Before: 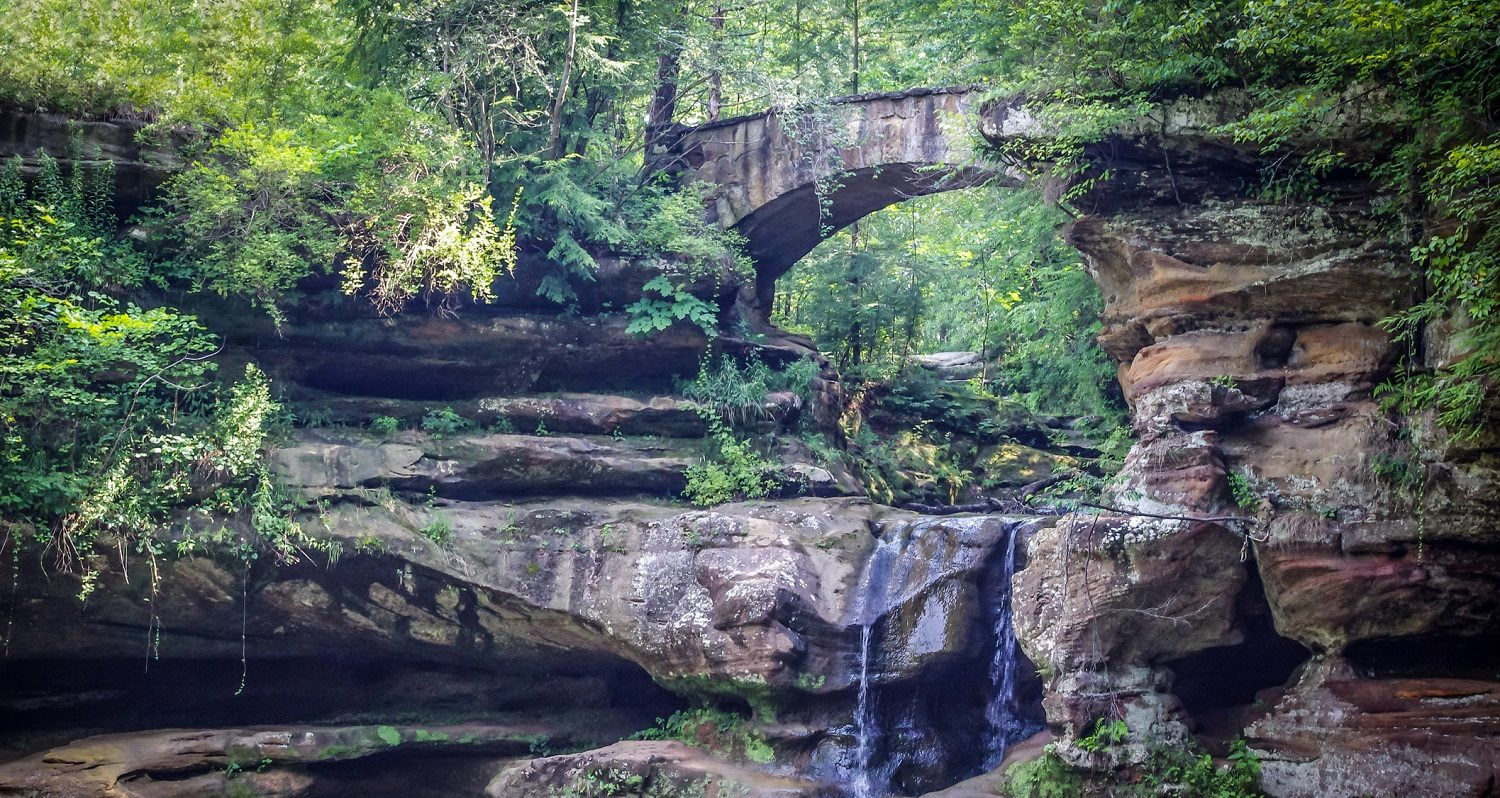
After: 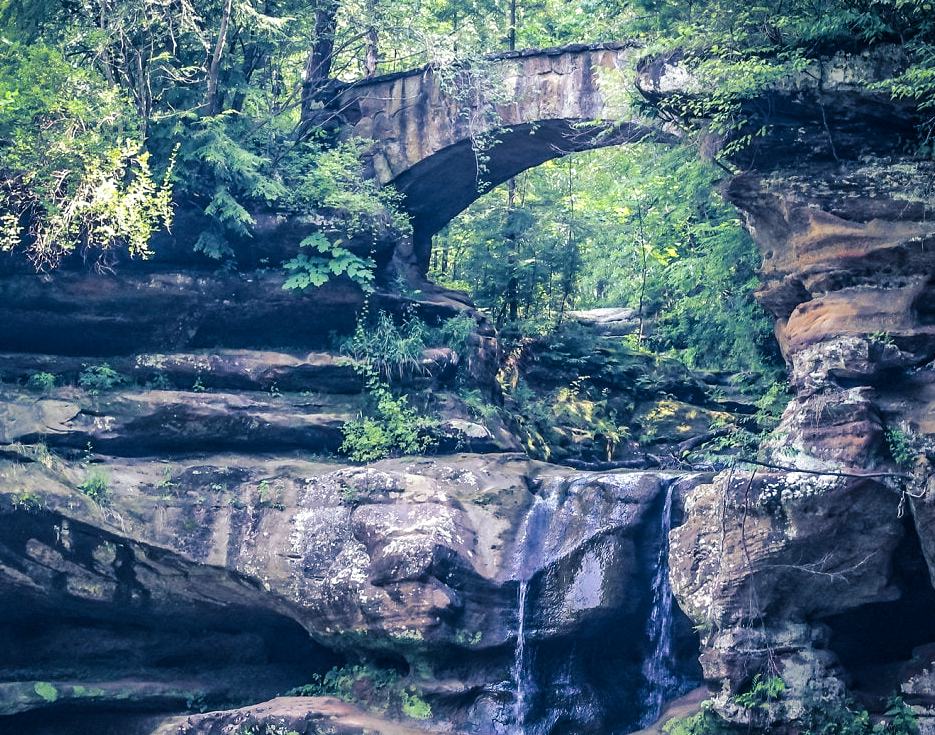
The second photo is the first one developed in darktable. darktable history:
exposure: exposure 0.2 EV, compensate highlight preservation false
split-toning: shadows › hue 226.8°, shadows › saturation 0.84
crop and rotate: left 22.918%, top 5.629%, right 14.711%, bottom 2.247%
